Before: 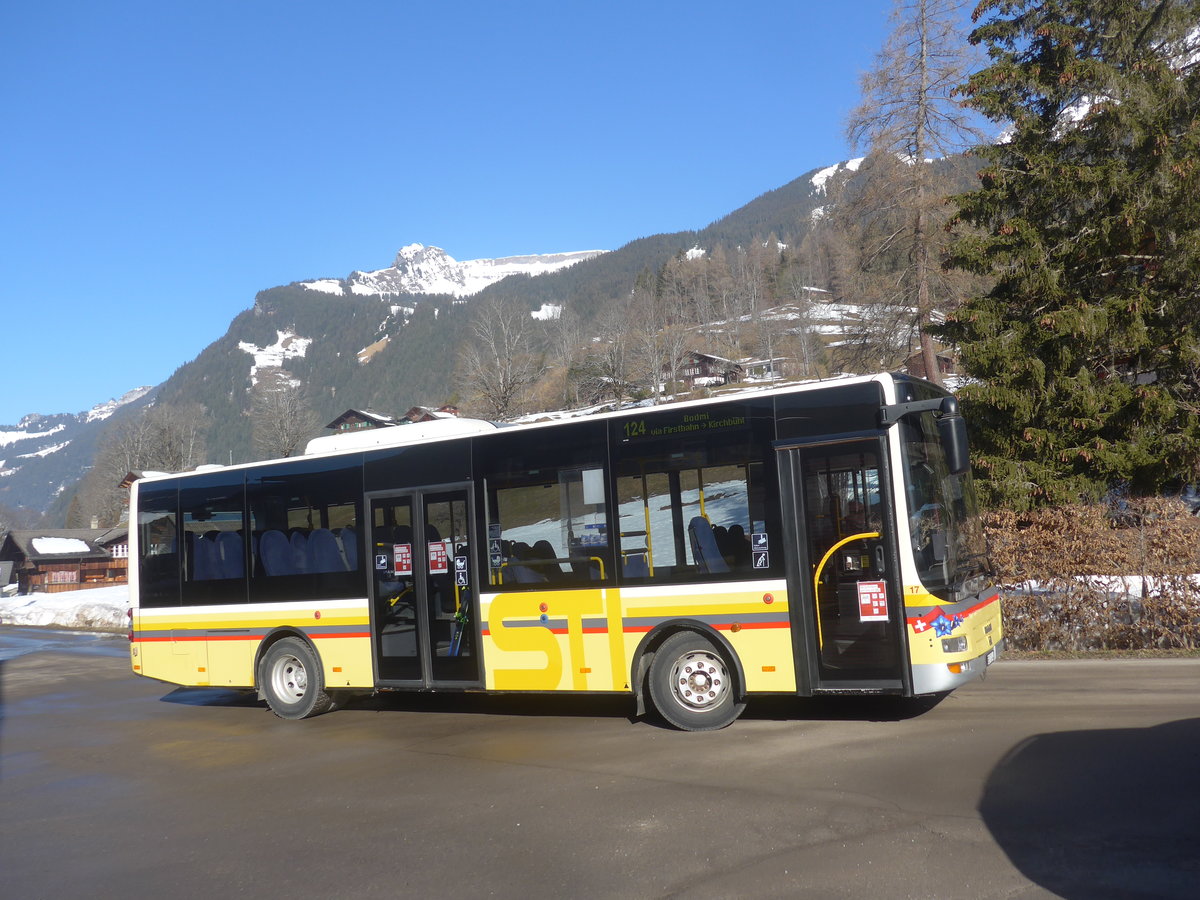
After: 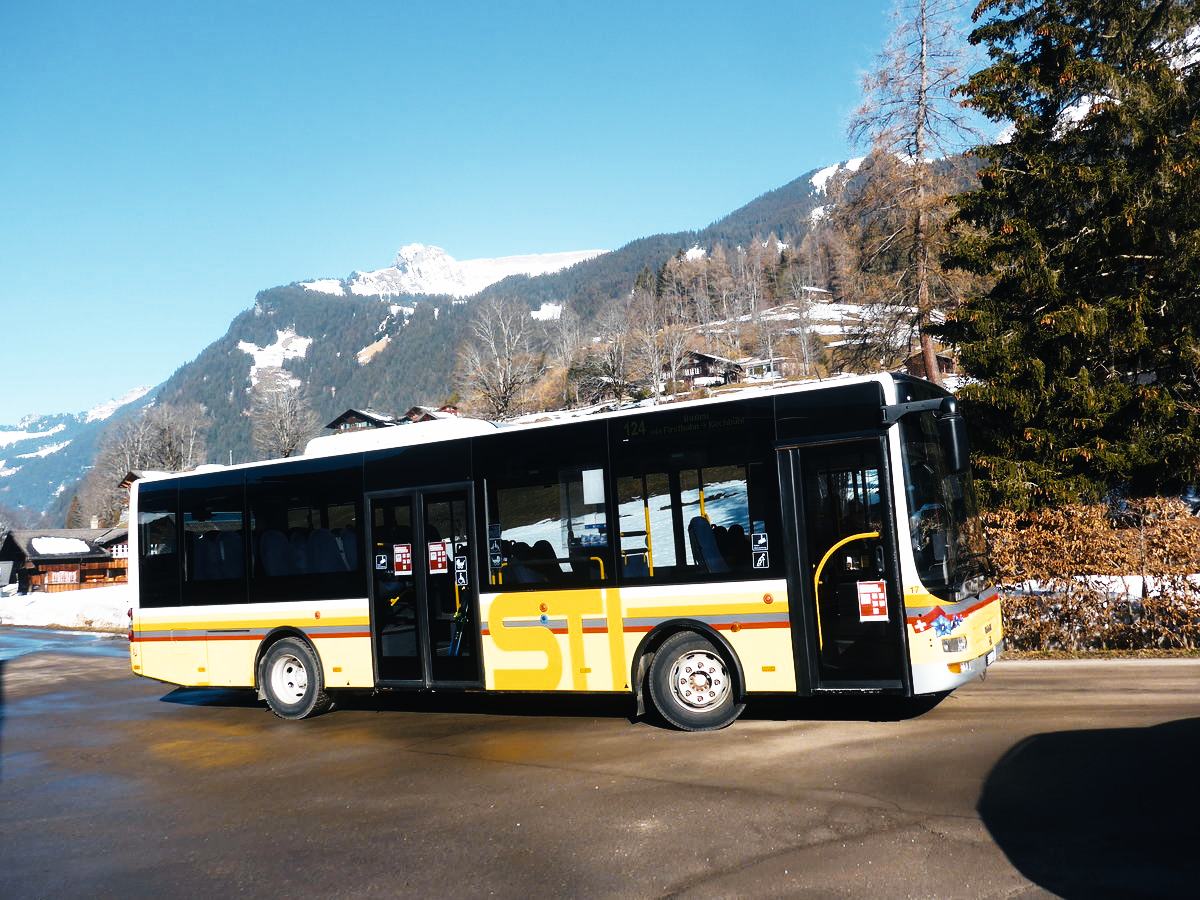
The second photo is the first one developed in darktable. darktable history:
tone curve: curves: ch0 [(0, 0) (0.003, 0.006) (0.011, 0.008) (0.025, 0.011) (0.044, 0.015) (0.069, 0.019) (0.1, 0.023) (0.136, 0.03) (0.177, 0.042) (0.224, 0.065) (0.277, 0.103) (0.335, 0.177) (0.399, 0.294) (0.468, 0.463) (0.543, 0.639) (0.623, 0.805) (0.709, 0.909) (0.801, 0.967) (0.898, 0.989) (1, 1)], preserve colors none
color look up table: target L [92.91, 69.52, 71.09, 56.84, 71.71, 68.15, 56.6, 49.75, 64.57, 53.31, 55.55, 35.17, 24.23, 200, 68.07, 63.72, 64.51, 44.67, 47.43, 48.15, 46.38, 40.87, 32.62, 8.04, 84.4, 68.81, 55.79, 43.69, 56.13, 49.25, 50.25, 47.24, 41.19, 39.26, 37.86, 42.81, 41.49, 28.88, 28.57, 24.06, 36.2, 15.71, 6.896, 56.79, 73.71, 70.96, 58.88, 53.24, 46.46], target a [-3.757, 1.88, -20.08, -15.39, 0.121, -19.81, -16.64, -18.8, 1.493, -14.99, -10.26, -15.93, -11.24, 0, 6.145, 5.407, 9.795, 32.03, 25.32, 13.13, 23.75, 10.5, 19.91, 2.705, 6.822, 15.71, 25.62, 32.79, 16.9, 30.09, -1.944, -0.04, -2.747, 28.59, 29.14, -2.001, -0.019, -2.575, 21.8, 19.85, 0.829, 34.02, -1.248, -14.42, -15.21, -9.022, -10.08, -10.87, -9.5], target b [16.75, 39.22, -16.38, -11.94, 34.82, 11.19, 28.62, 9.134, 36.66, -6.583, 22.11, 8.211, 9.1, 0, 30.3, 36.54, 19.09, -2.284, 27.37, 27.29, 5.627, 24.69, 35.85, 6.451, -2.859, -3.763, -20.23, -16.59, -14.96, -14.63, -25.01, -1.206, -15.05, -12.49, -21.97, -17.58, -19.17, -3.072, 2.429, -24.69, -17.48, -35.53, -19.04, -14.71, -15.01, -18.14, -10.55, -14.52, -7.992], num patches 49
